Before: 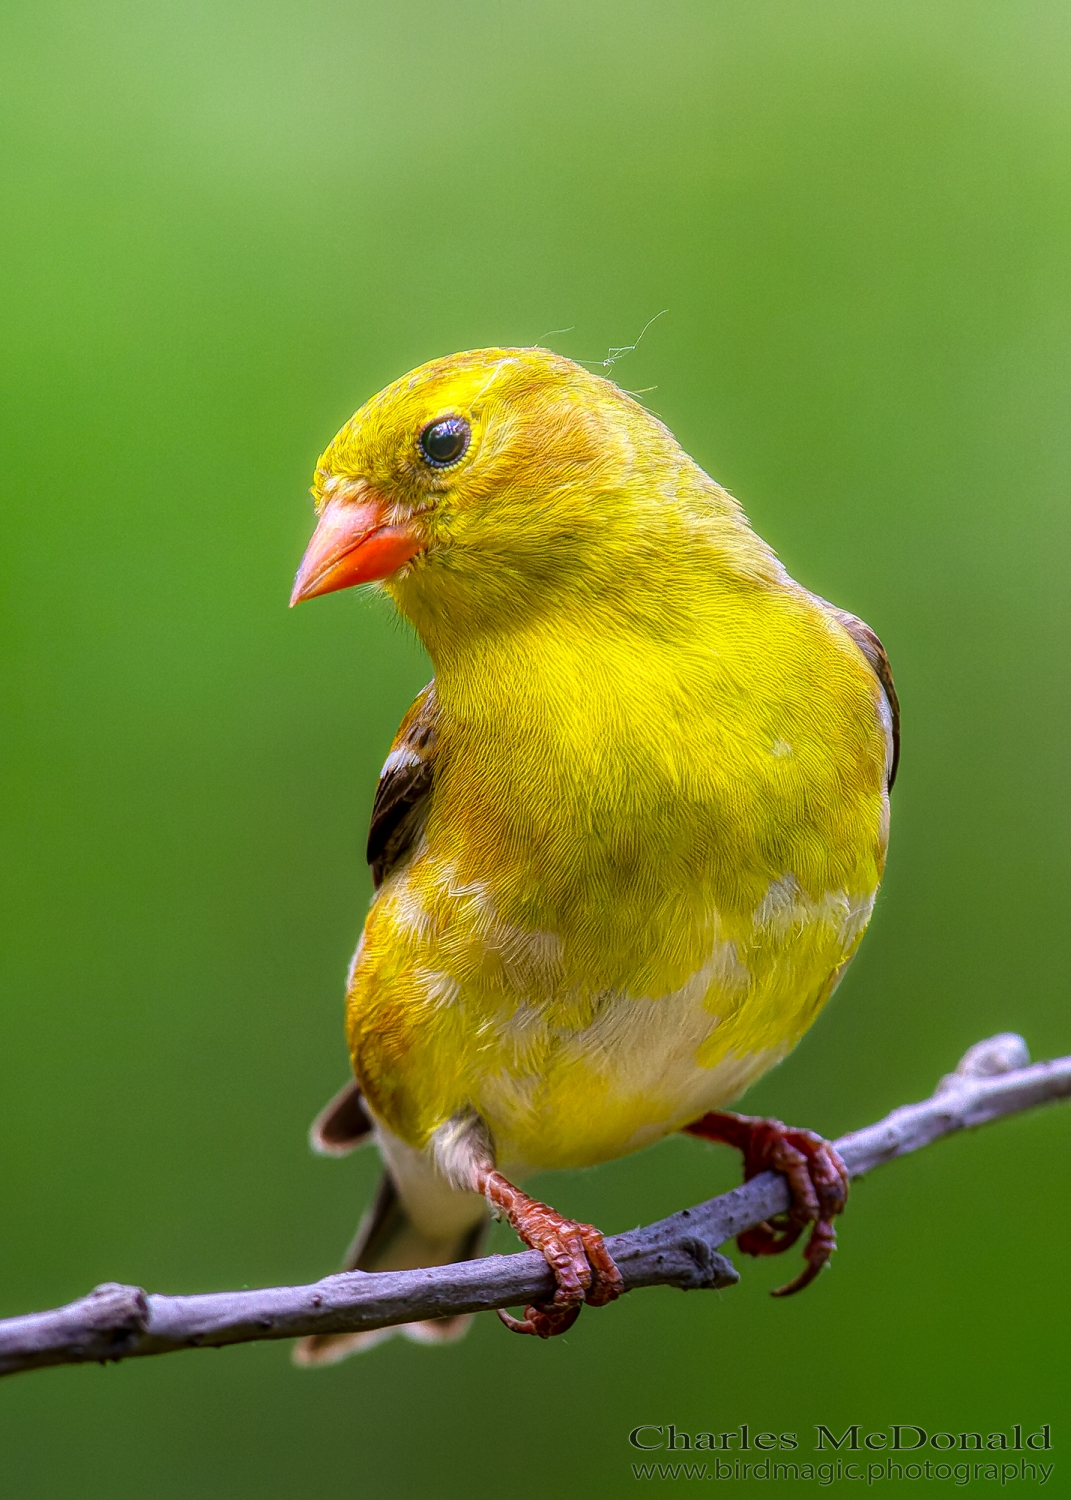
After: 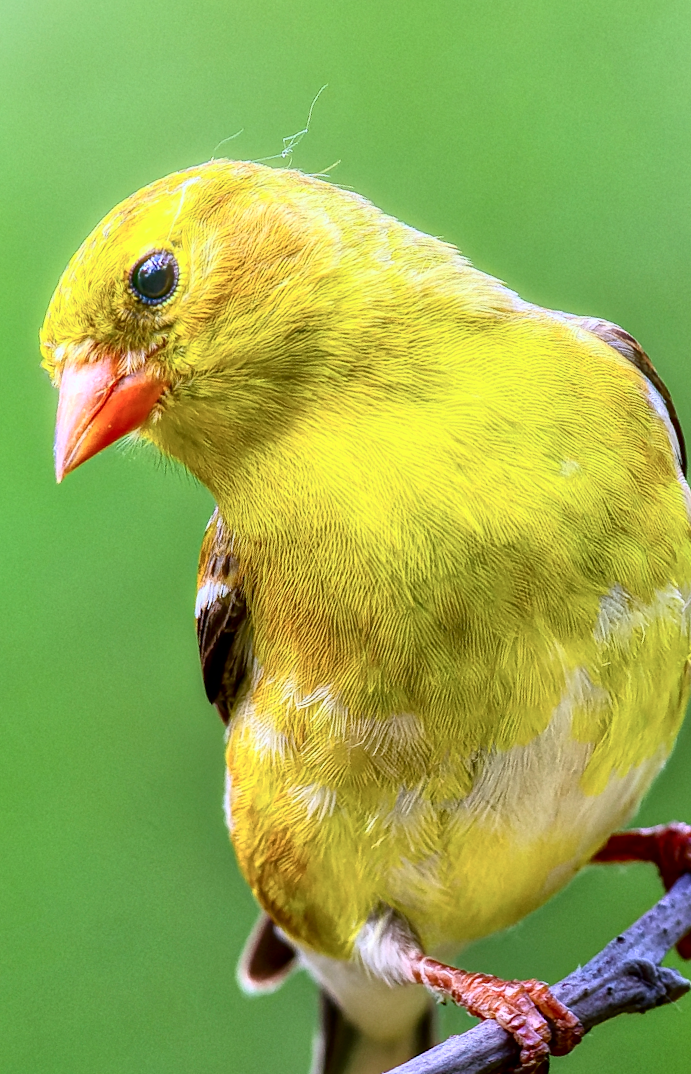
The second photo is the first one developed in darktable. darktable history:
tone equalizer: -7 EV 0.162 EV, -6 EV 0.638 EV, -5 EV 1.13 EV, -4 EV 1.36 EV, -3 EV 1.18 EV, -2 EV 0.6 EV, -1 EV 0.162 EV
color calibration: illuminant custom, x 0.368, y 0.373, temperature 4331.47 K
contrast brightness saturation: contrast 0.292
crop and rotate: angle 17.78°, left 6.872%, right 4.025%, bottom 1.134%
